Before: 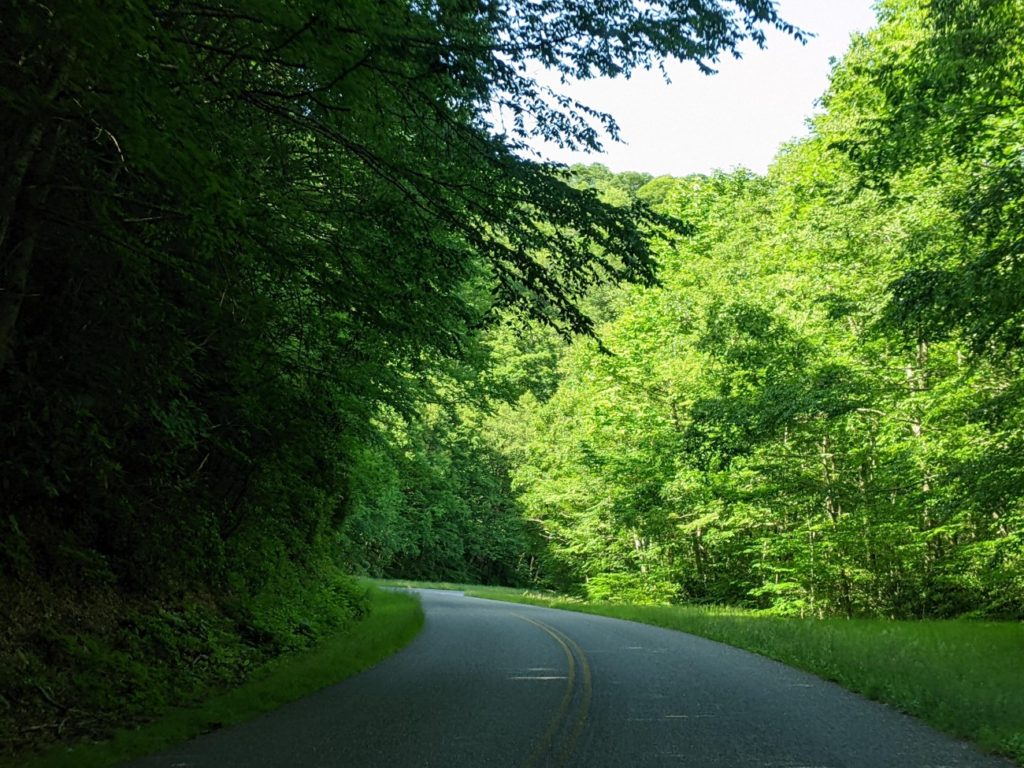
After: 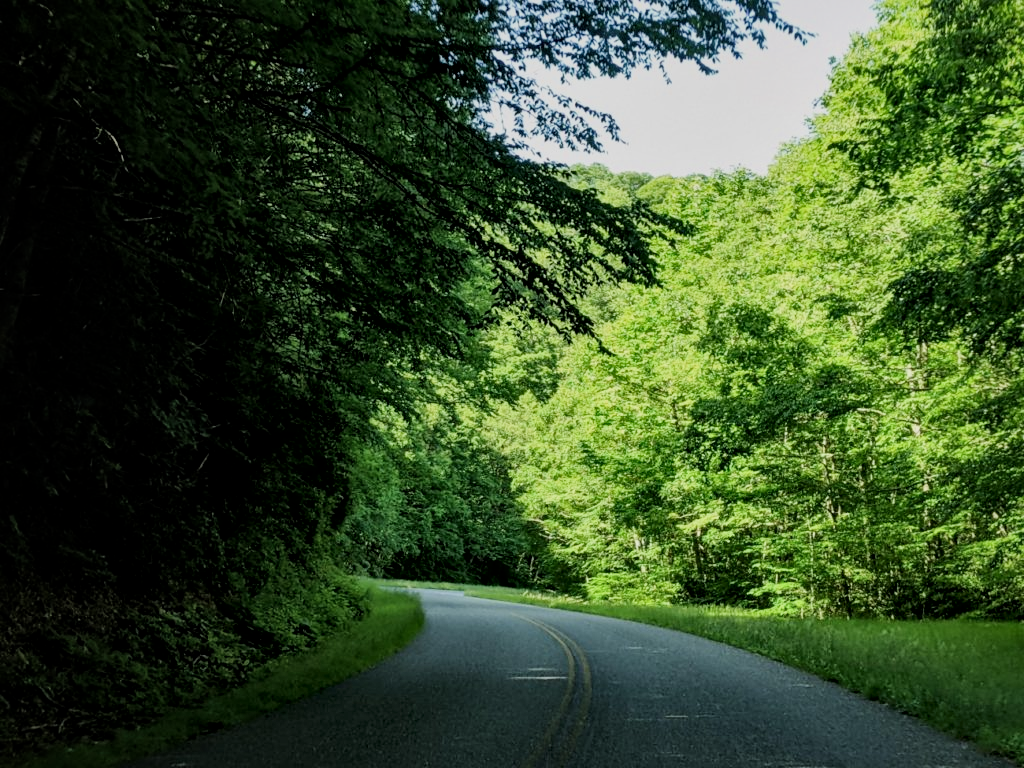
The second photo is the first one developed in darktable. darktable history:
local contrast: mode bilateral grid, contrast 25, coarseness 47, detail 151%, midtone range 0.2
filmic rgb: black relative exposure -7.65 EV, white relative exposure 4.56 EV, hardness 3.61
white balance: emerald 1
